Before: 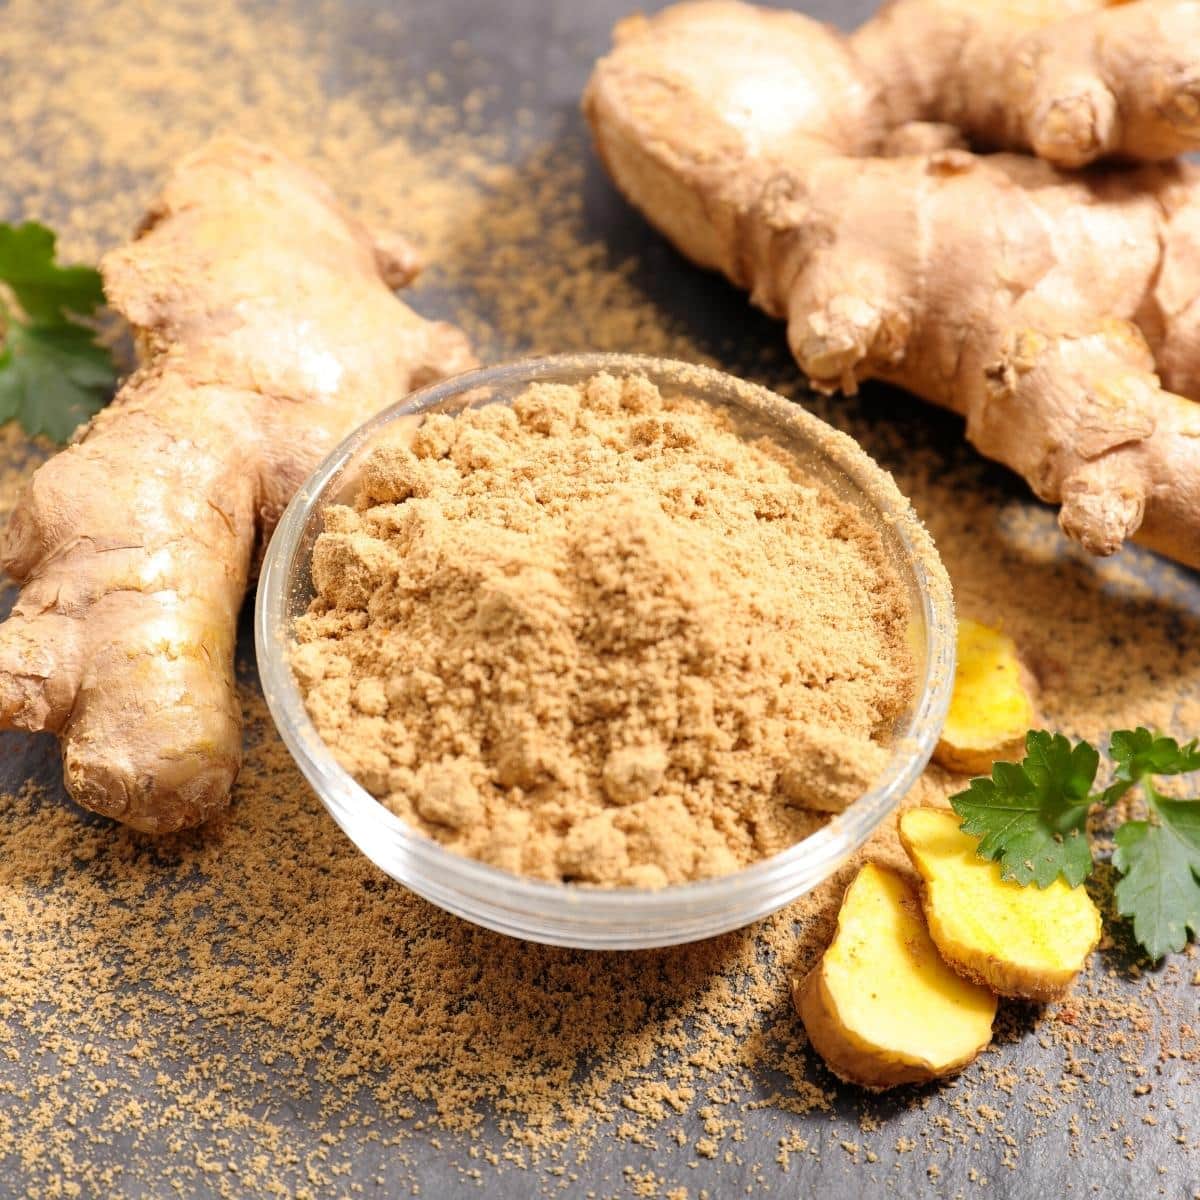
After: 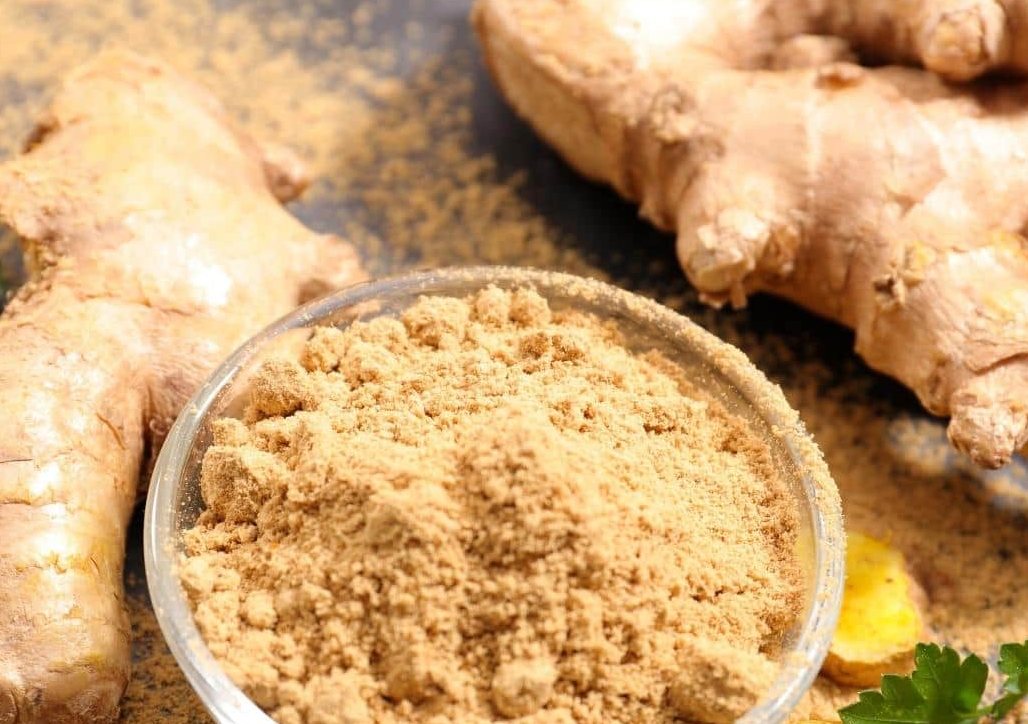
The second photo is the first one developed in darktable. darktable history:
crop and rotate: left 9.275%, top 7.316%, right 4.977%, bottom 32.299%
